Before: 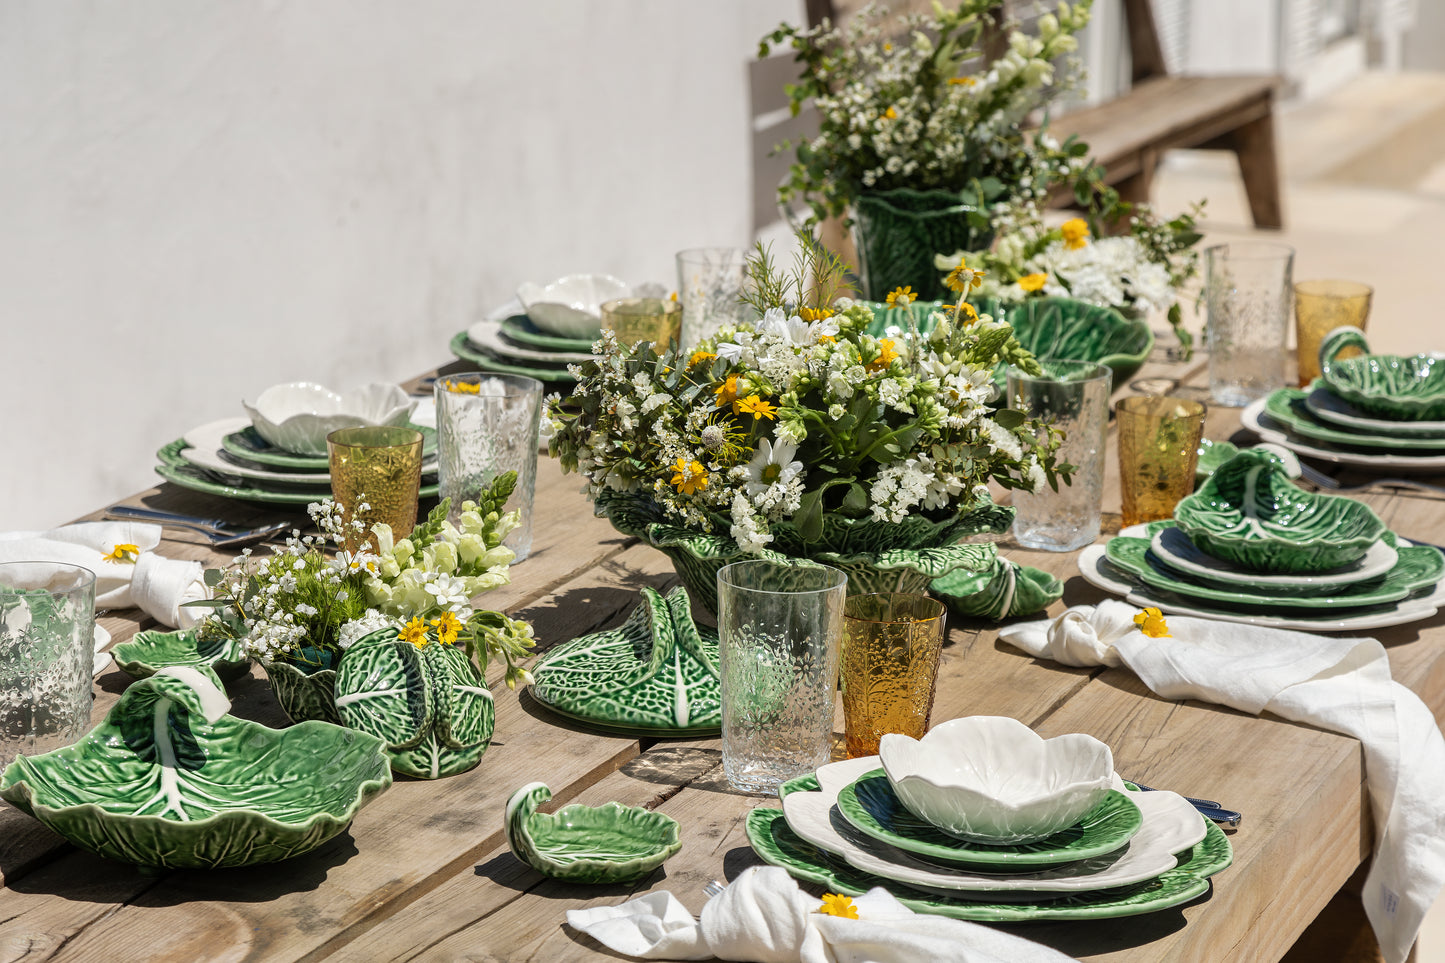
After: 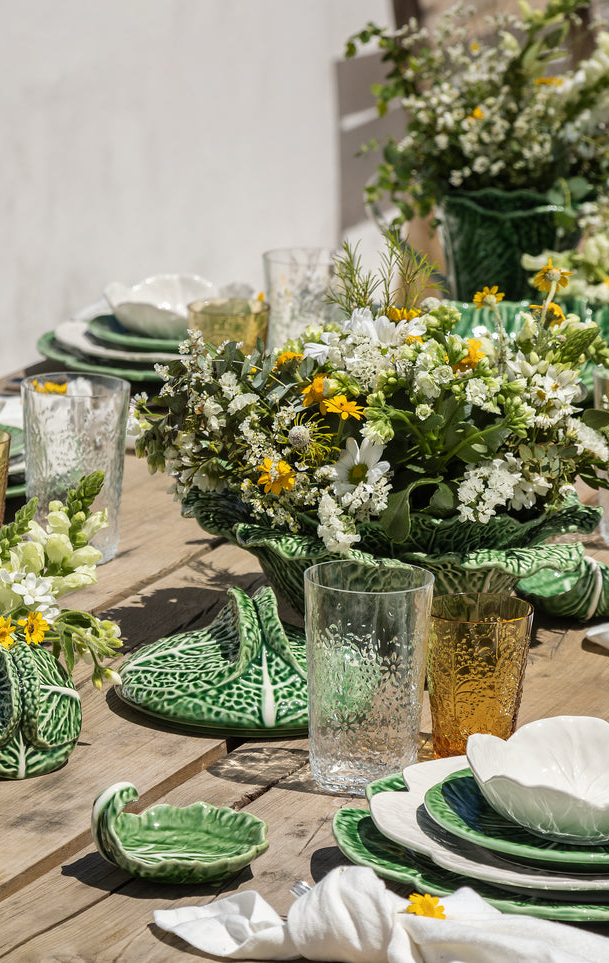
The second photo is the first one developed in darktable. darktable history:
color calibration: illuminant same as pipeline (D50), x 0.346, y 0.359, temperature 5002.42 K
crop: left 28.583%, right 29.231%
